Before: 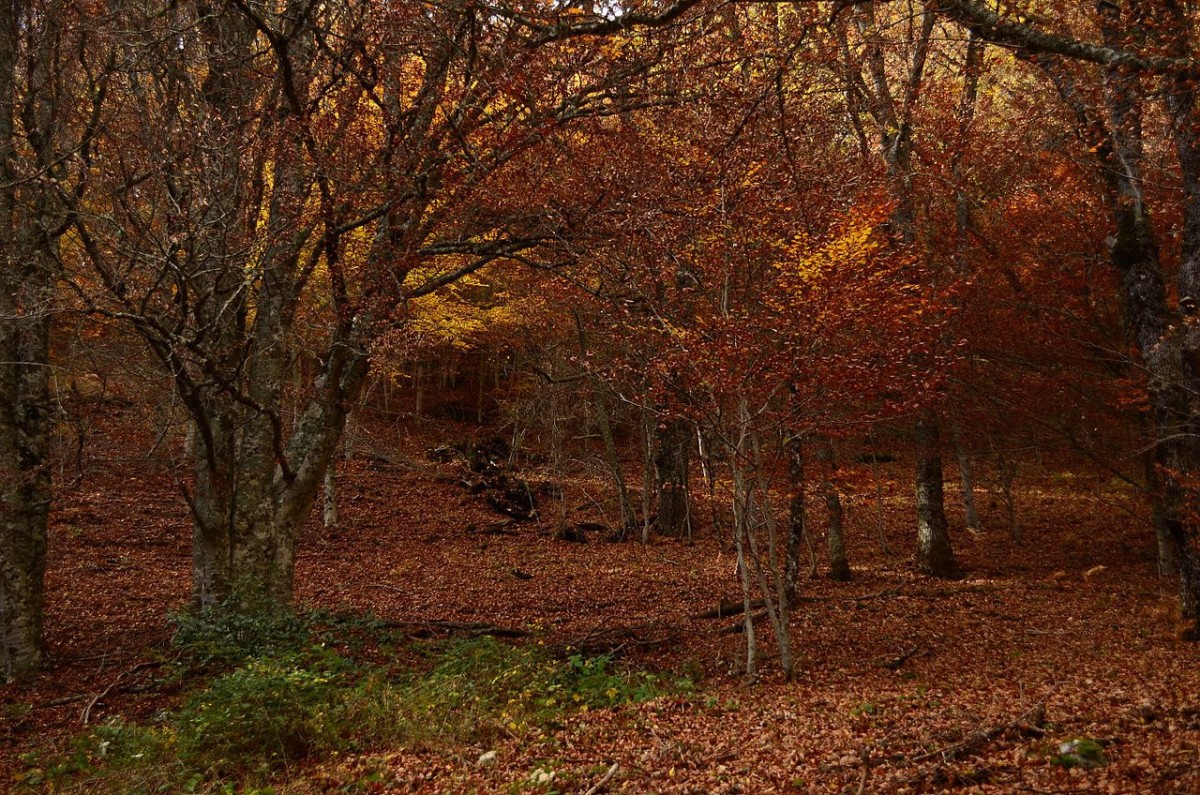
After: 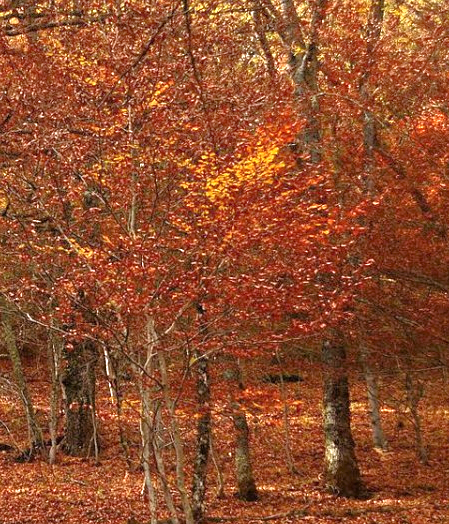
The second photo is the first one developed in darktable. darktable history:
exposure: black level correction 0, exposure 0.694 EV, compensate highlight preservation false
crop and rotate: left 49.442%, top 10.13%, right 13.132%, bottom 23.908%
tone equalizer: -7 EV 0.142 EV, -6 EV 0.592 EV, -5 EV 1.17 EV, -4 EV 1.35 EV, -3 EV 1.17 EV, -2 EV 0.6 EV, -1 EV 0.152 EV
